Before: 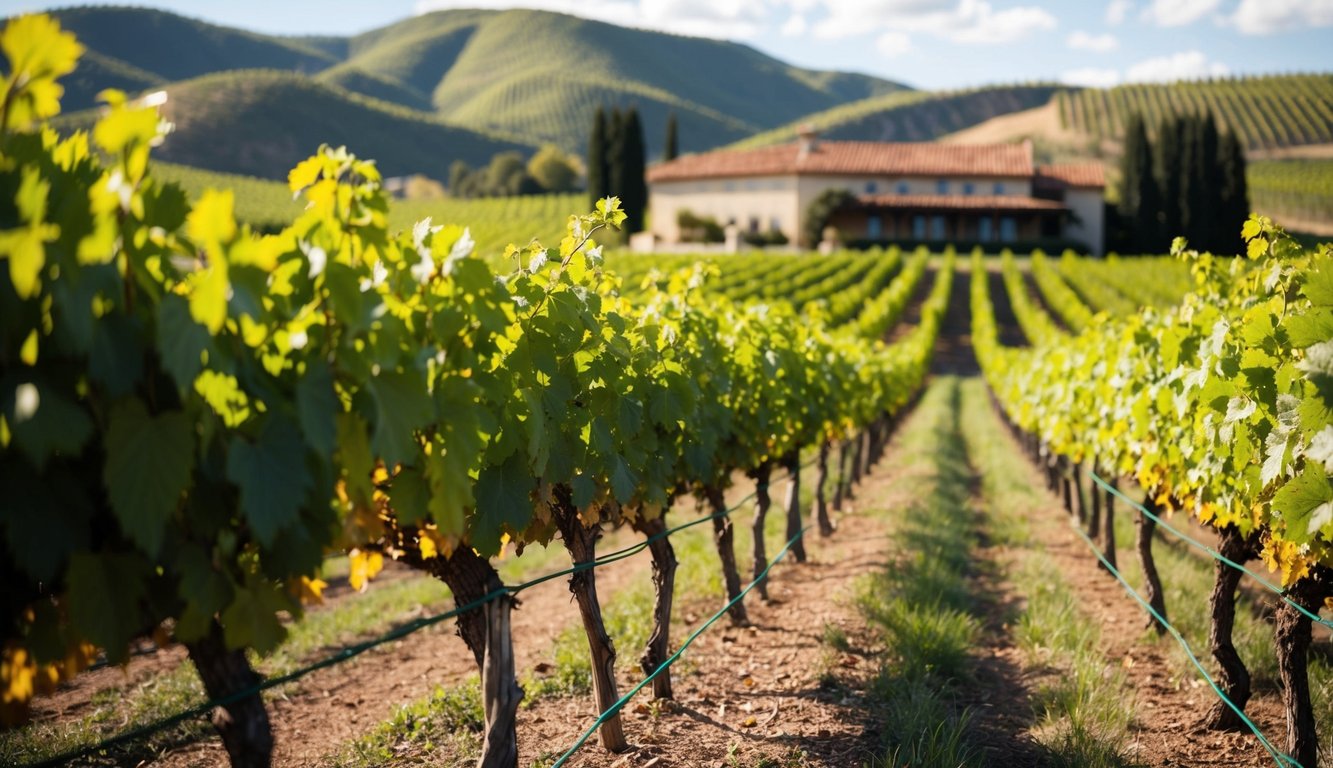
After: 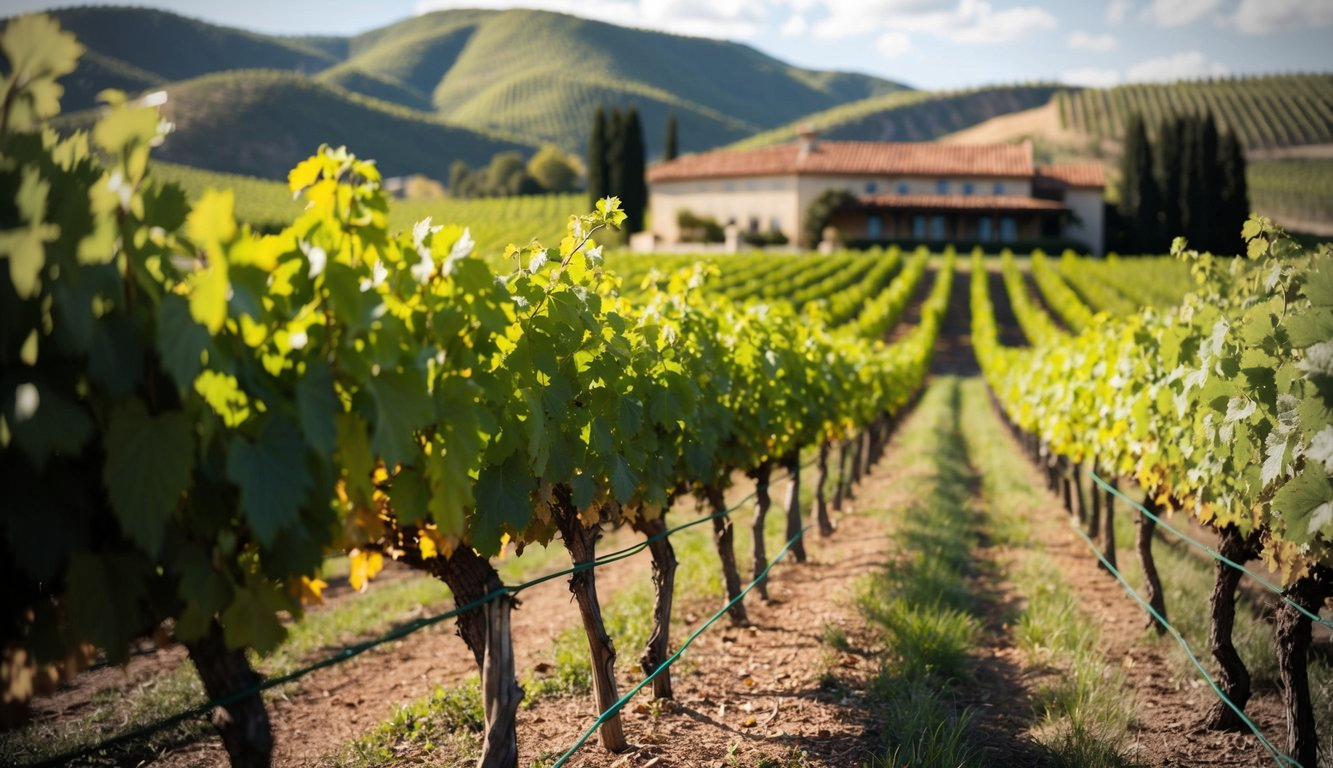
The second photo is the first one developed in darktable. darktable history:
vignetting: fall-off start 66.98%, width/height ratio 1.016, unbound false
